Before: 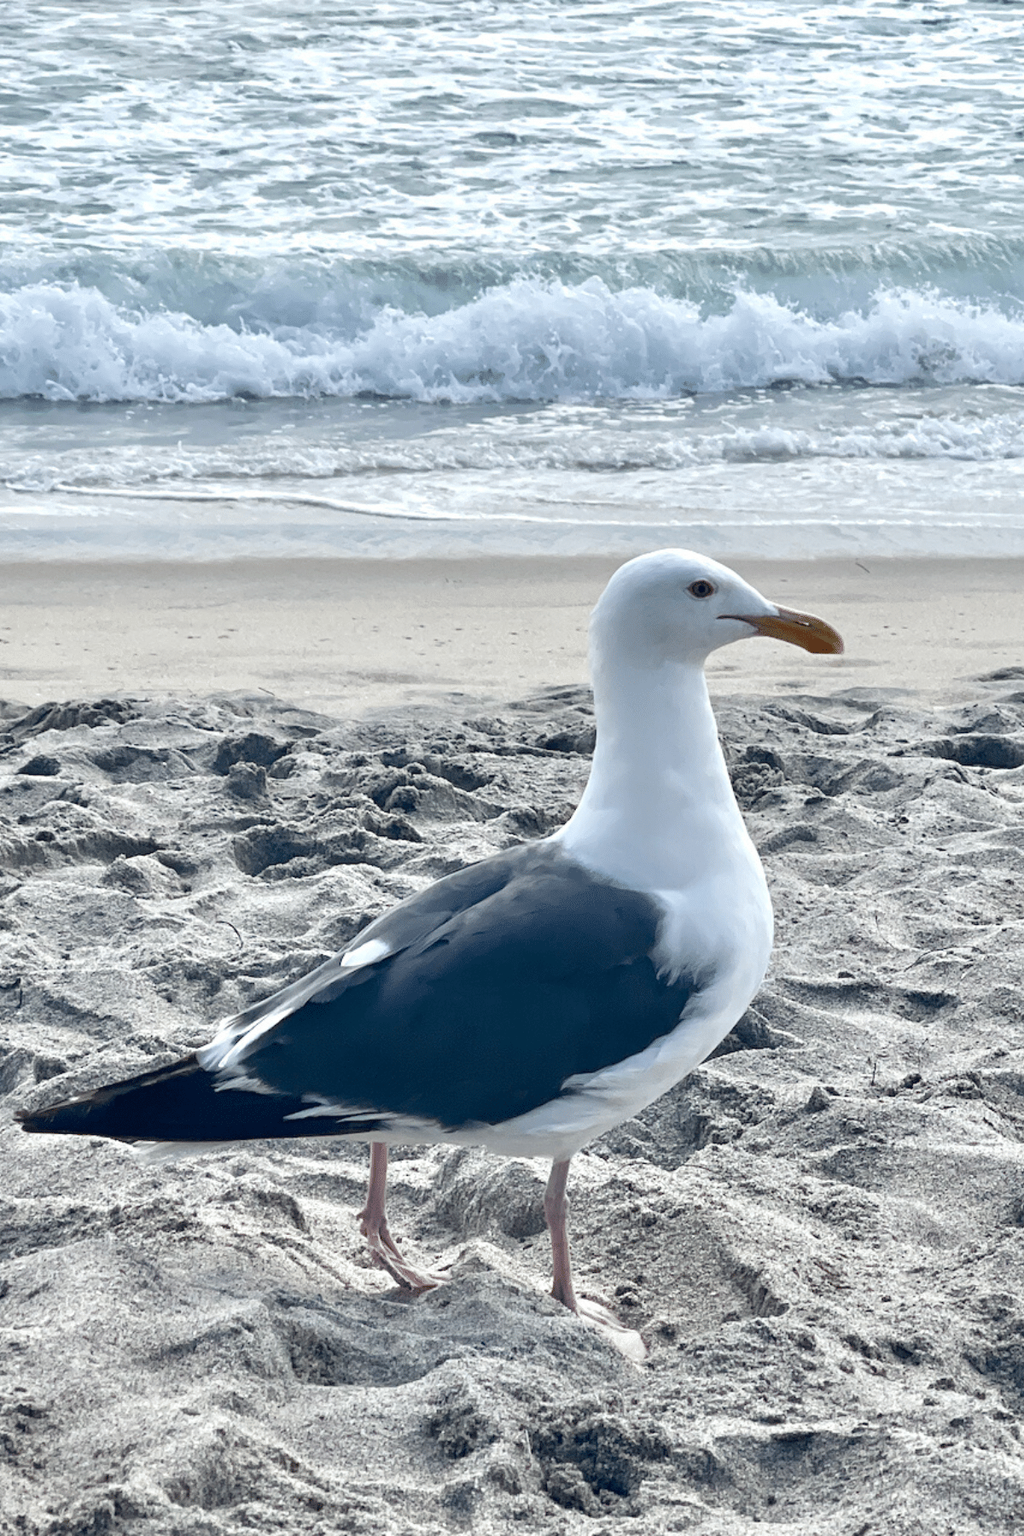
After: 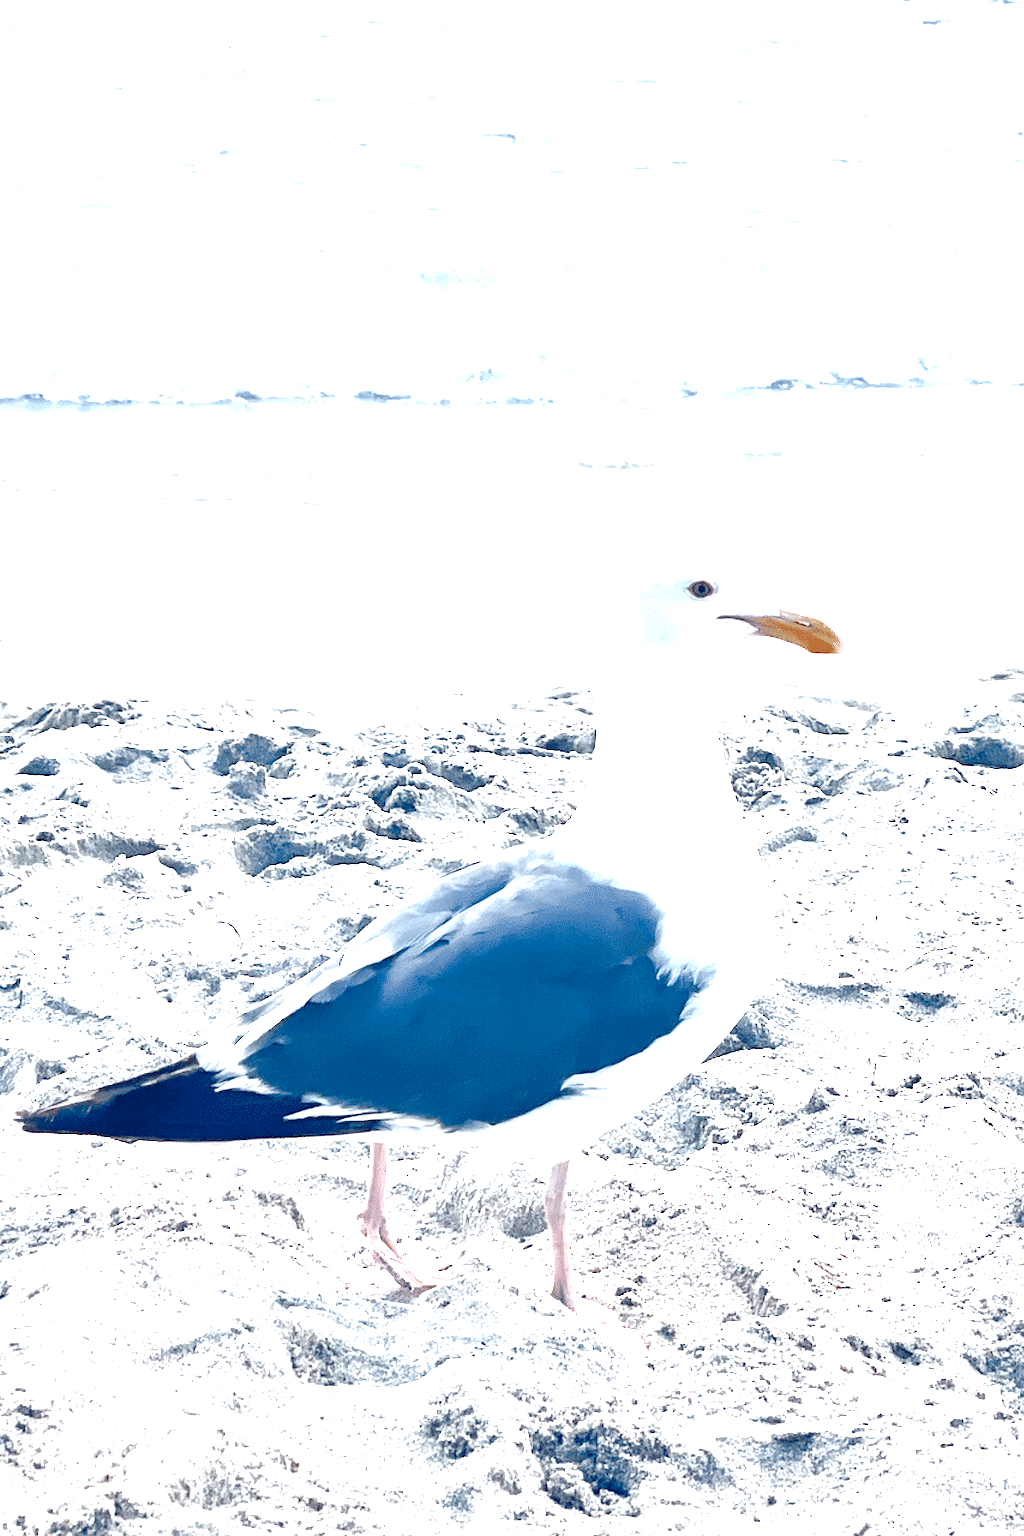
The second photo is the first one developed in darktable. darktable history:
color balance rgb: perceptual saturation grading › global saturation 20%, perceptual saturation grading › highlights -50.086%, perceptual saturation grading › shadows 30.424%, global vibrance 20%
exposure: exposure 2.252 EV, compensate highlight preservation false
